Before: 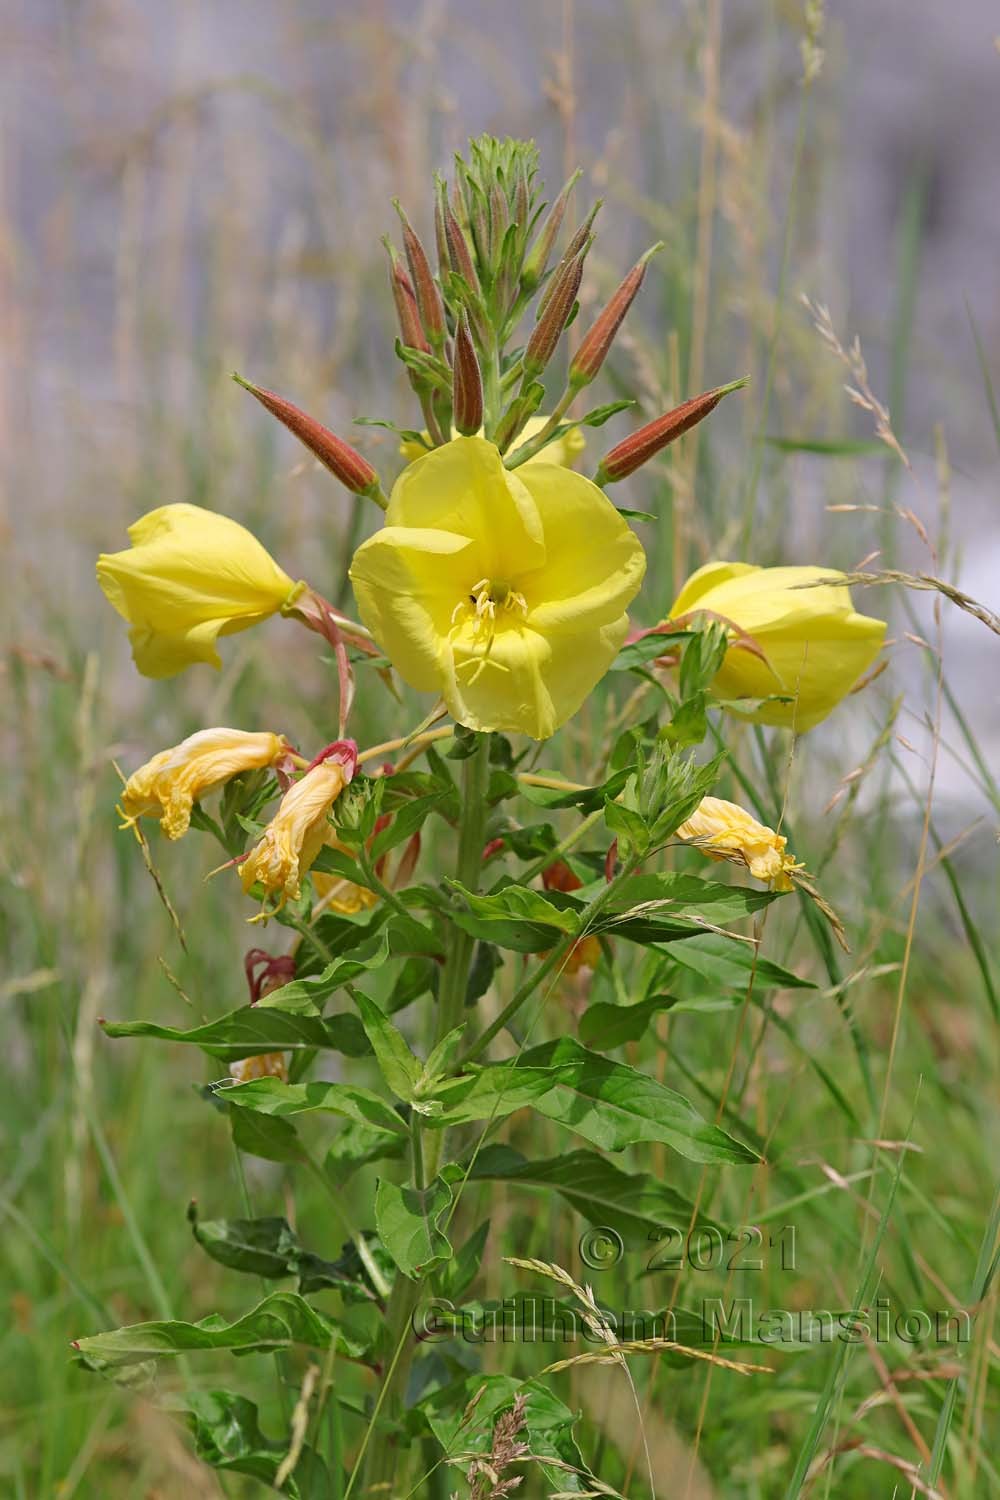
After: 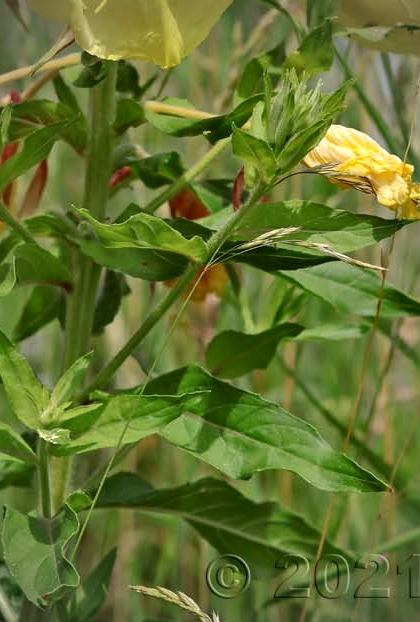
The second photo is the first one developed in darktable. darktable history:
crop: left 37.332%, top 44.866%, right 20.609%, bottom 13.666%
shadows and highlights: on, module defaults
local contrast: on, module defaults
vignetting: on, module defaults
contrast equalizer: octaves 7, y [[0.439, 0.44, 0.442, 0.457, 0.493, 0.498], [0.5 ×6], [0.5 ×6], [0 ×6], [0 ×6]], mix -0.993
